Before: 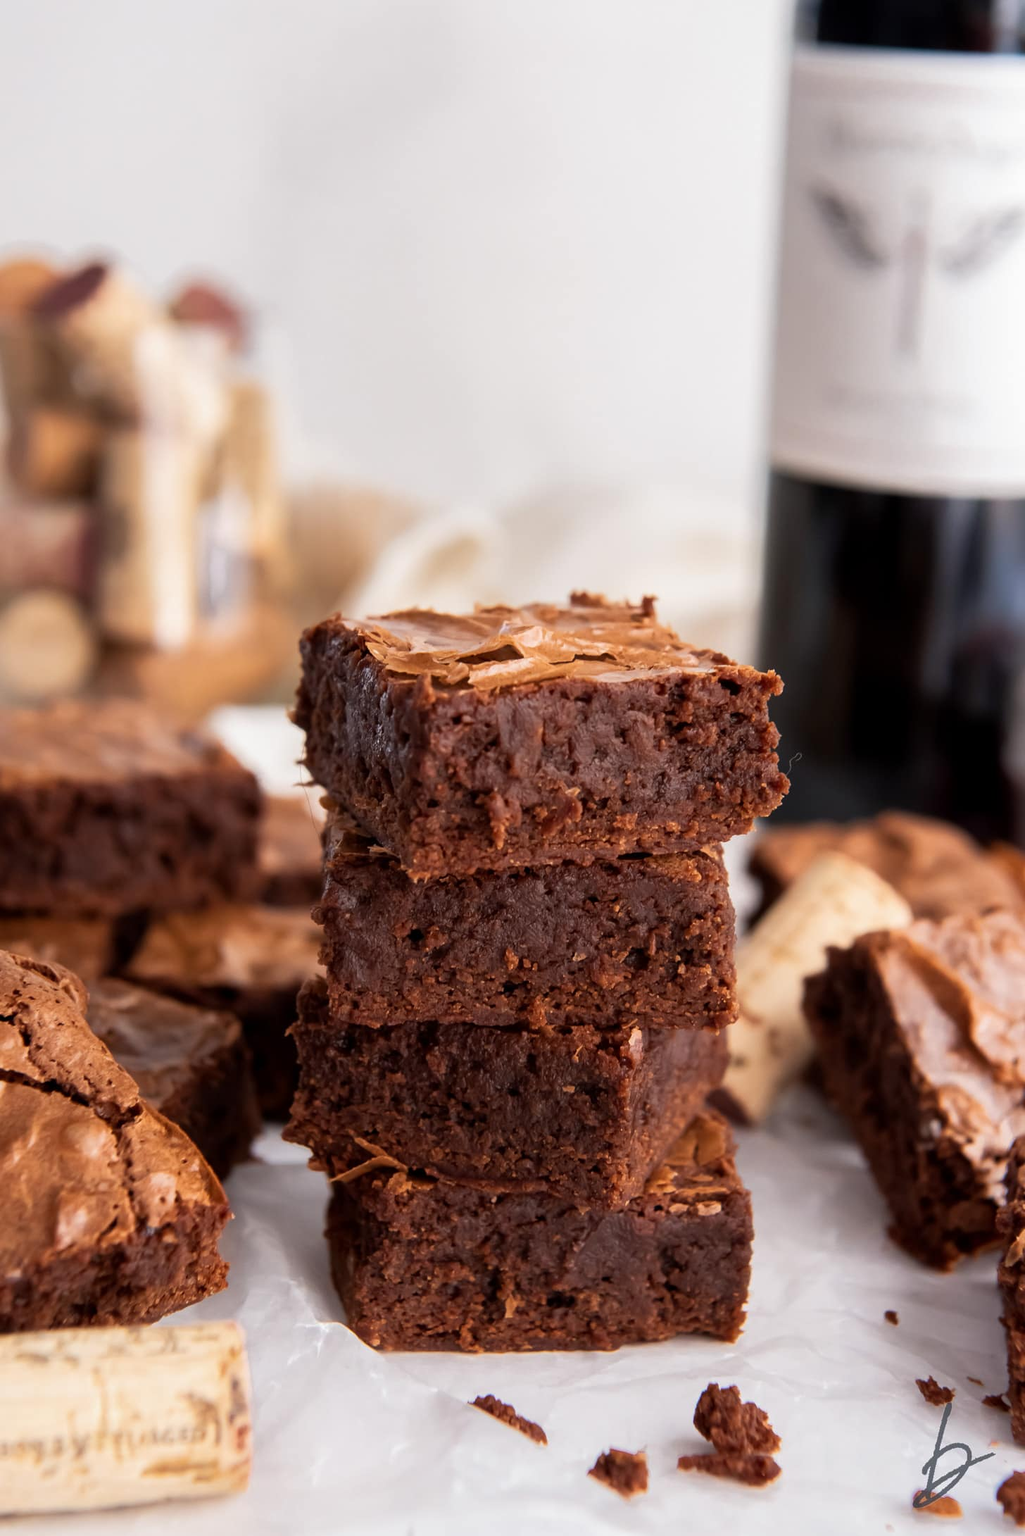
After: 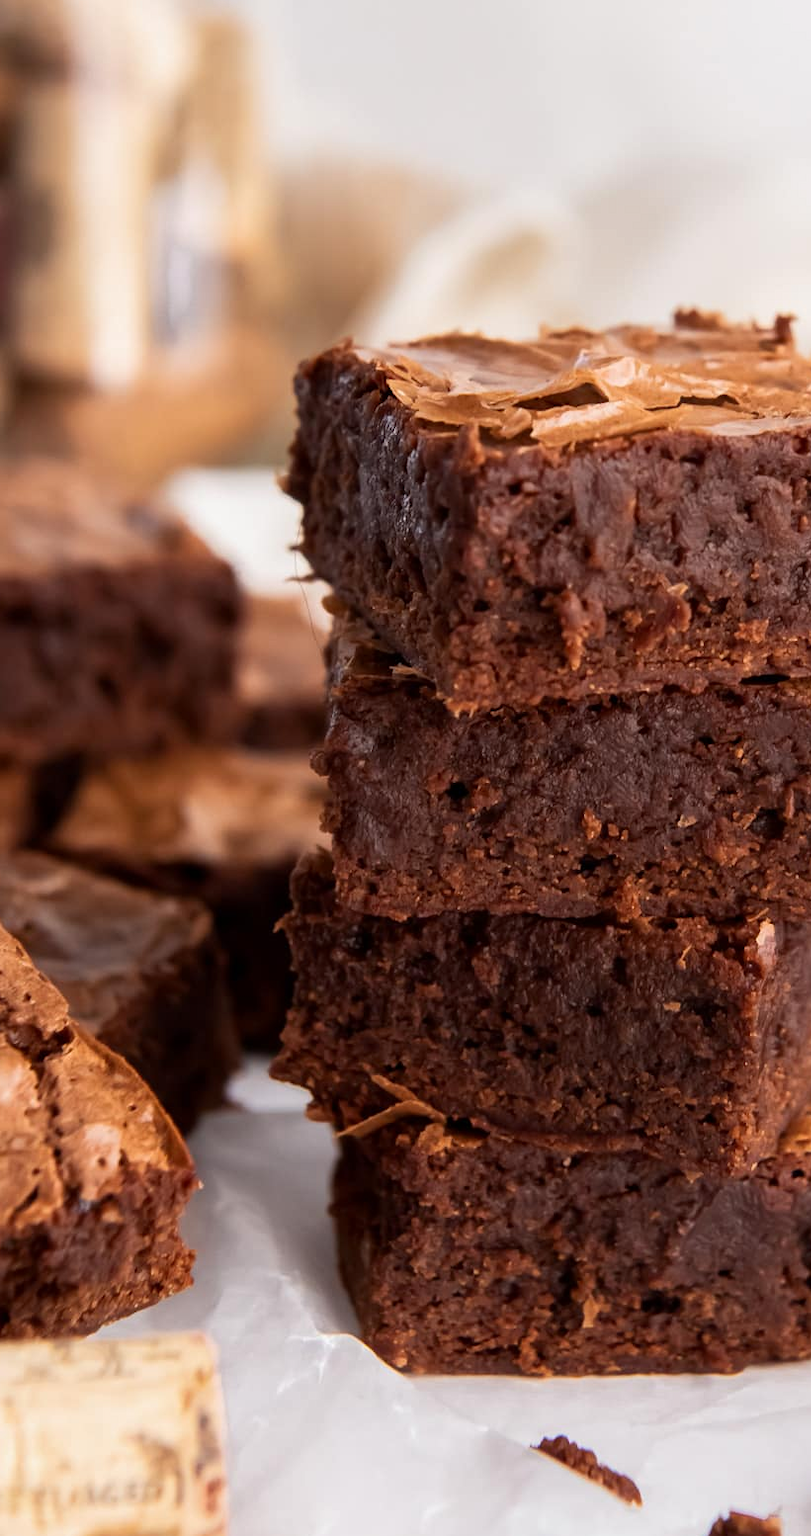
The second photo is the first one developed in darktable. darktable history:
crop: left 8.796%, top 24.216%, right 34.782%, bottom 4.51%
contrast brightness saturation: contrast 0.071
